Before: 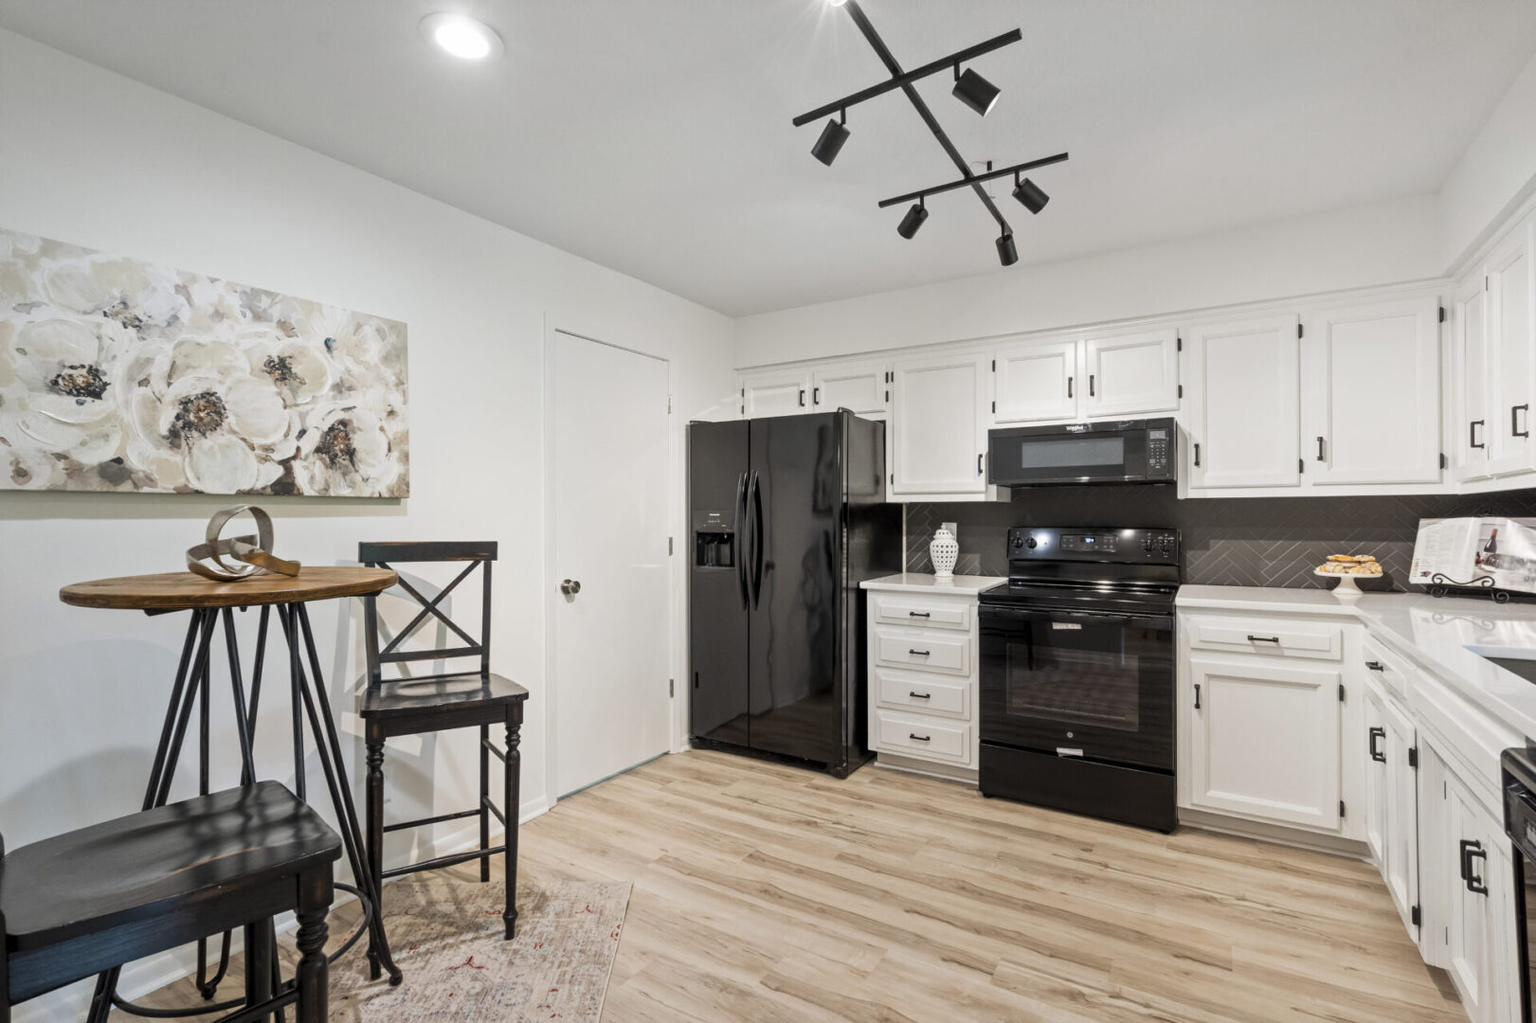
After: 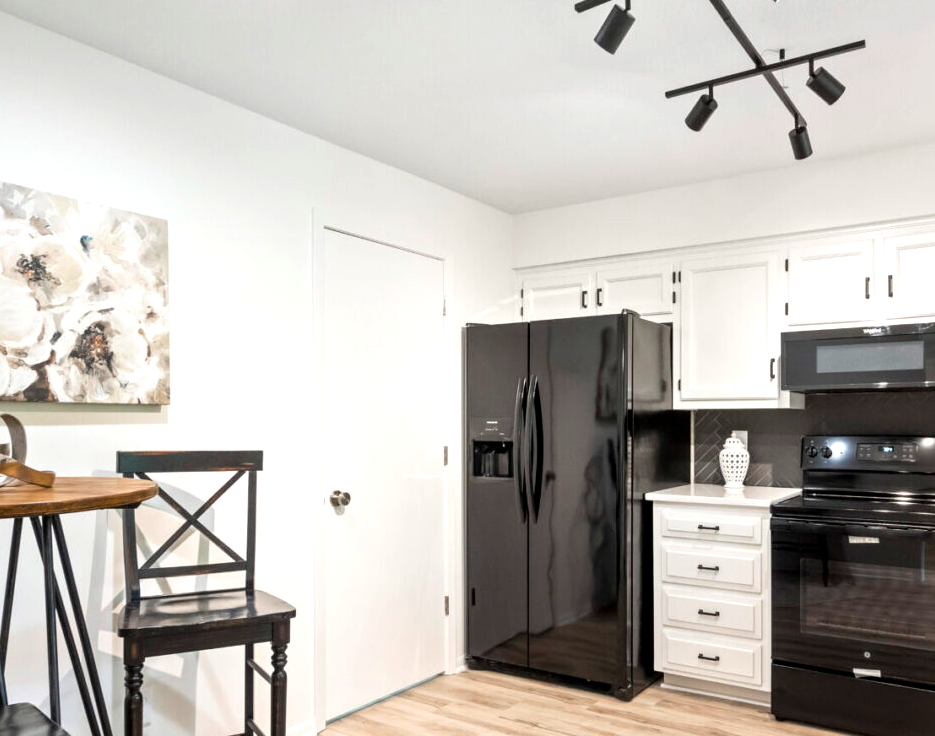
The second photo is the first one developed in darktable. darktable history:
exposure: exposure 0.6 EV, compensate highlight preservation false
crop: left 16.186%, top 11.249%, right 26.115%, bottom 20.555%
